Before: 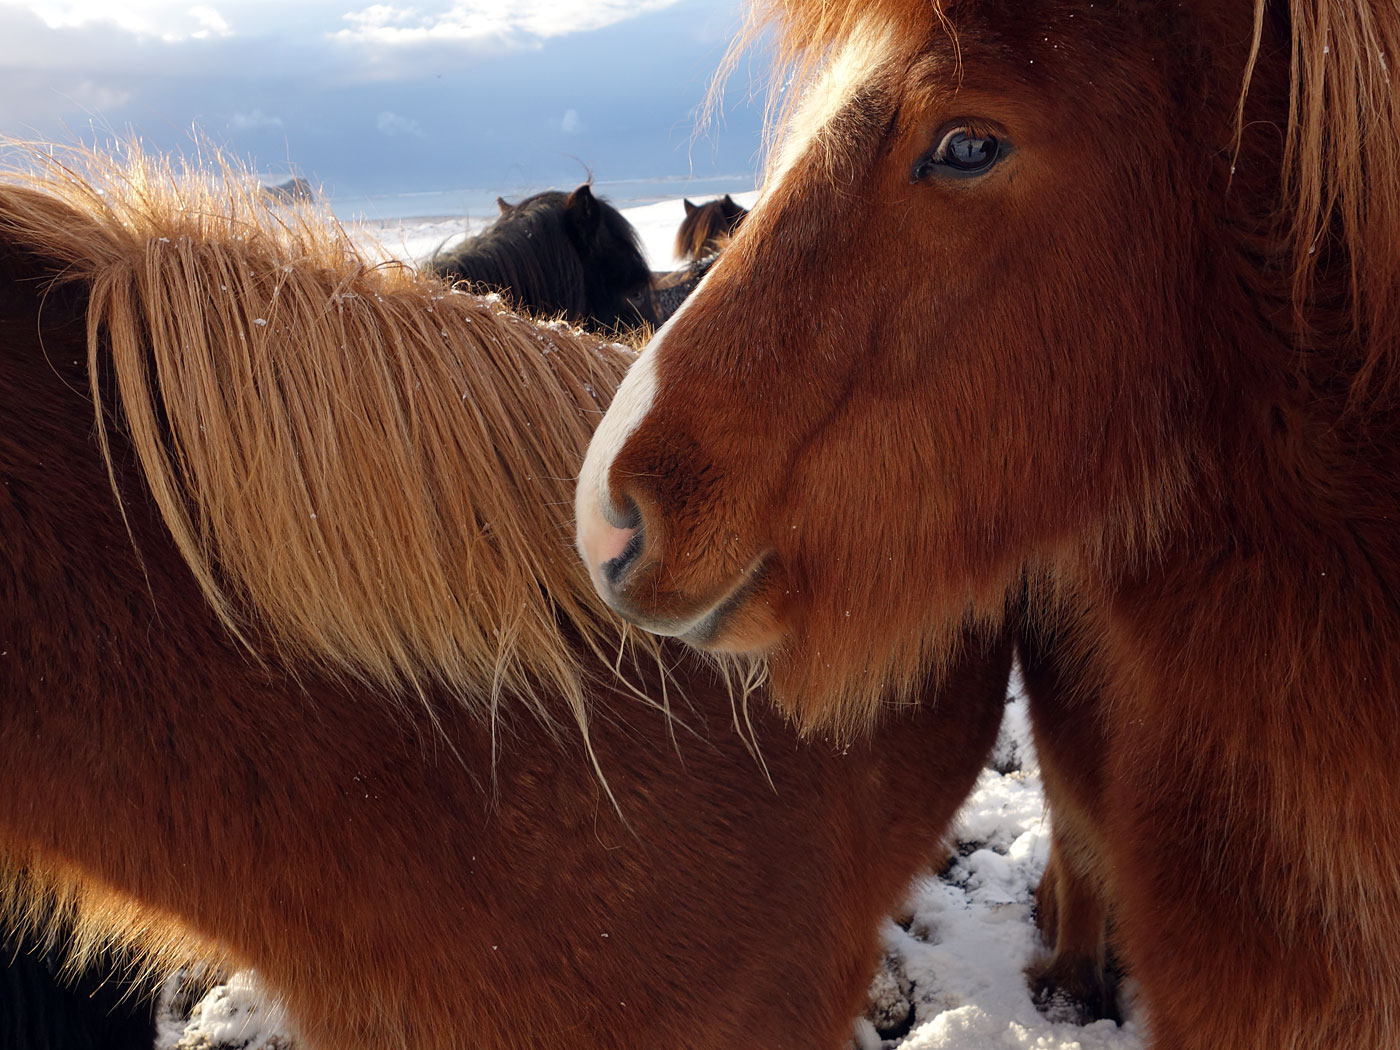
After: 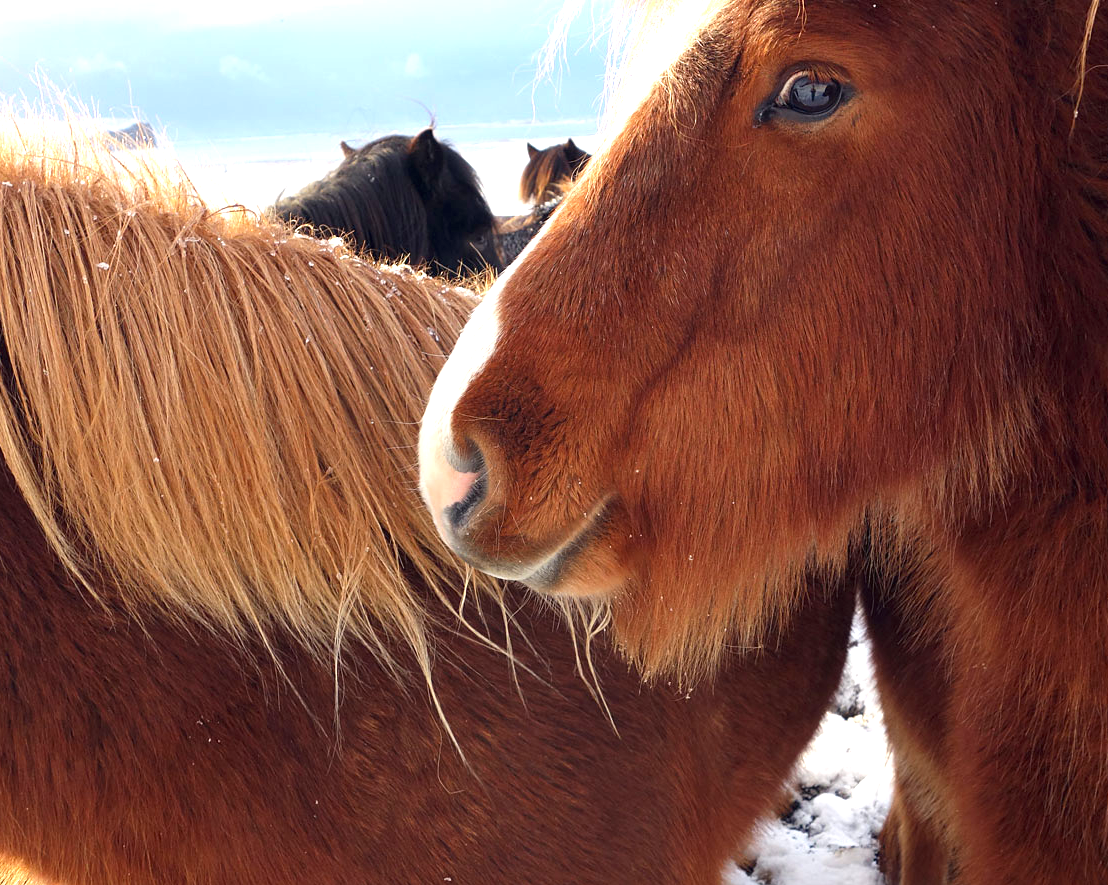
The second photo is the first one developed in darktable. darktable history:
crop: left 11.225%, top 5.381%, right 9.565%, bottom 10.314%
exposure: black level correction 0, exposure 1.1 EV, compensate exposure bias true, compensate highlight preservation false
